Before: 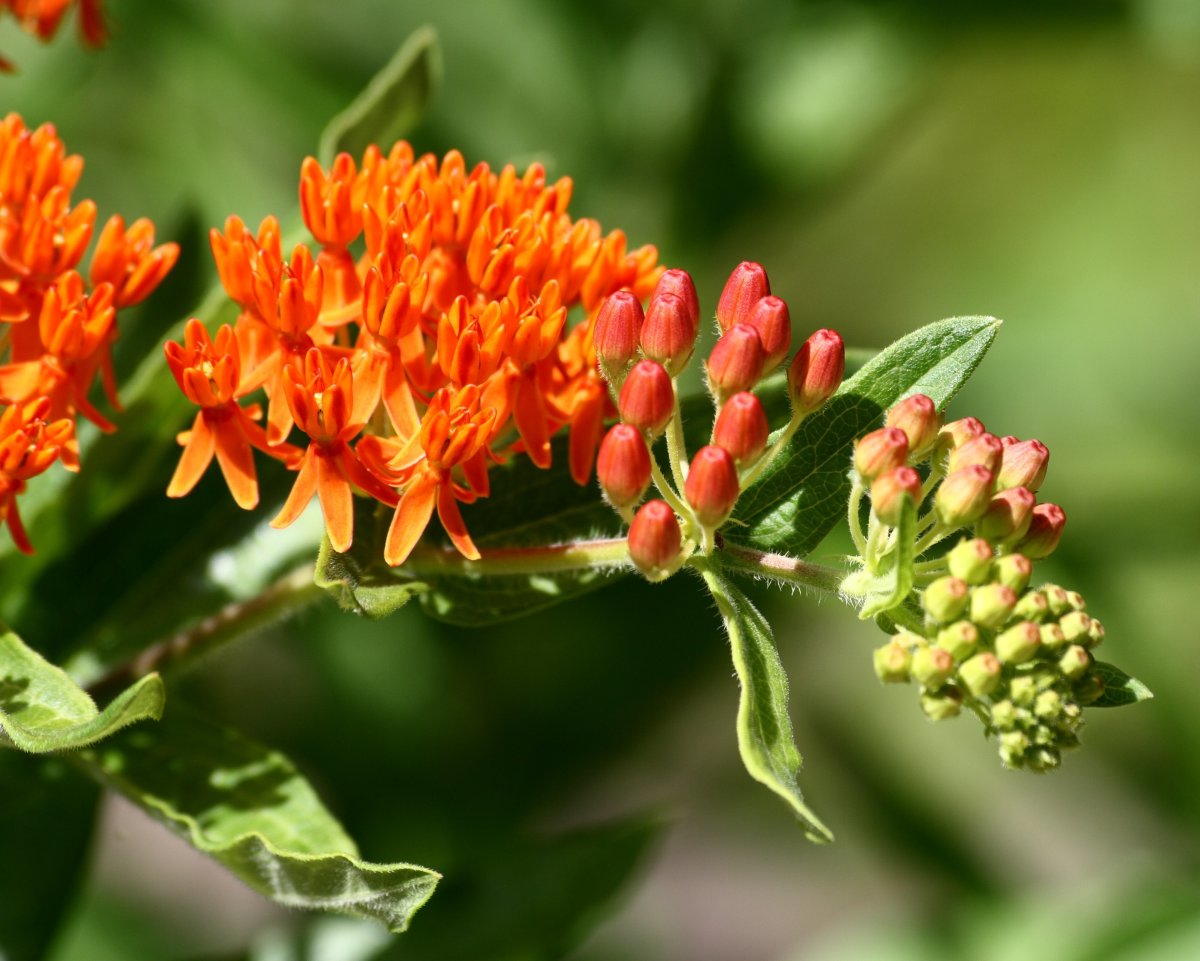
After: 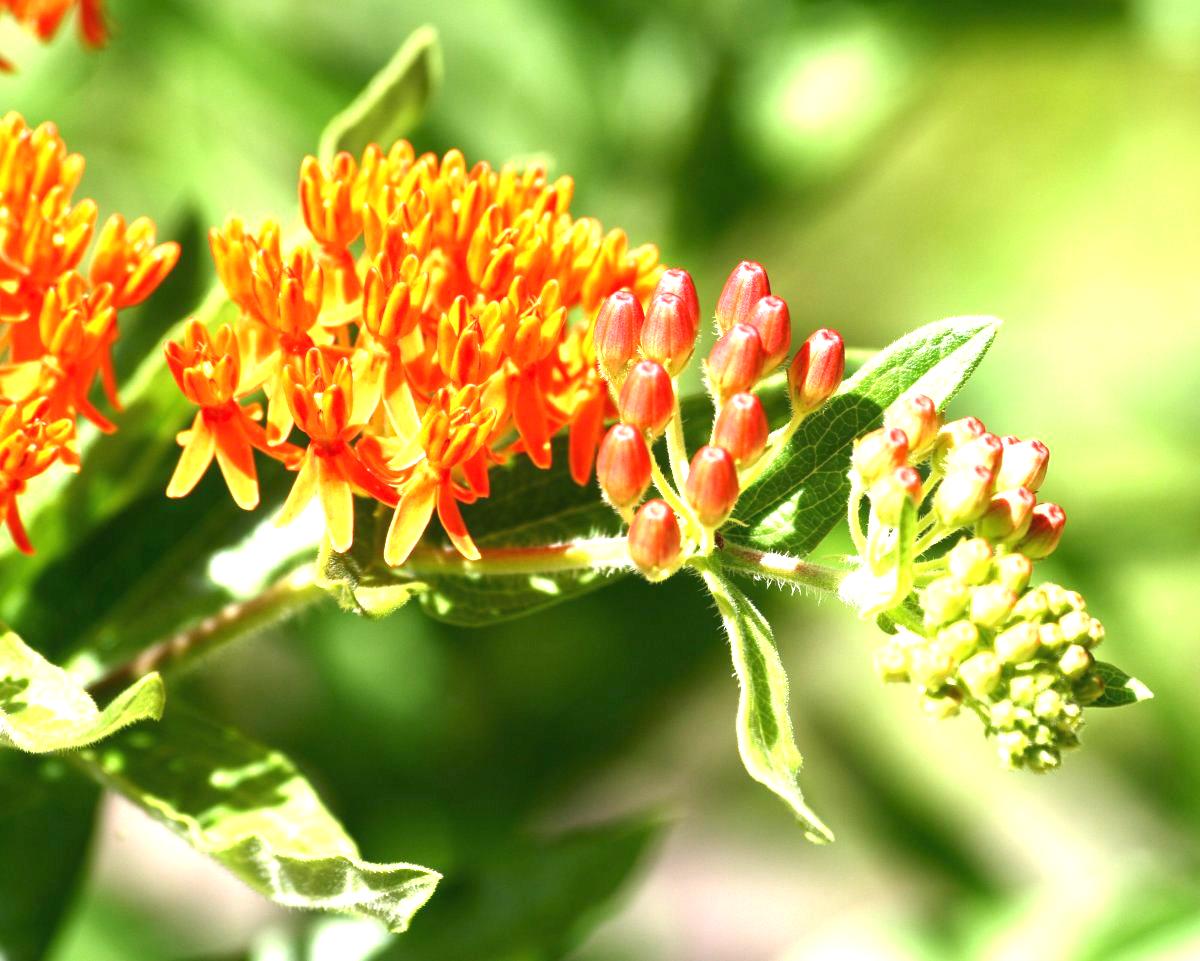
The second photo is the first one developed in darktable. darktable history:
exposure: black level correction 0, exposure 1.744 EV, compensate exposure bias true, compensate highlight preservation false
